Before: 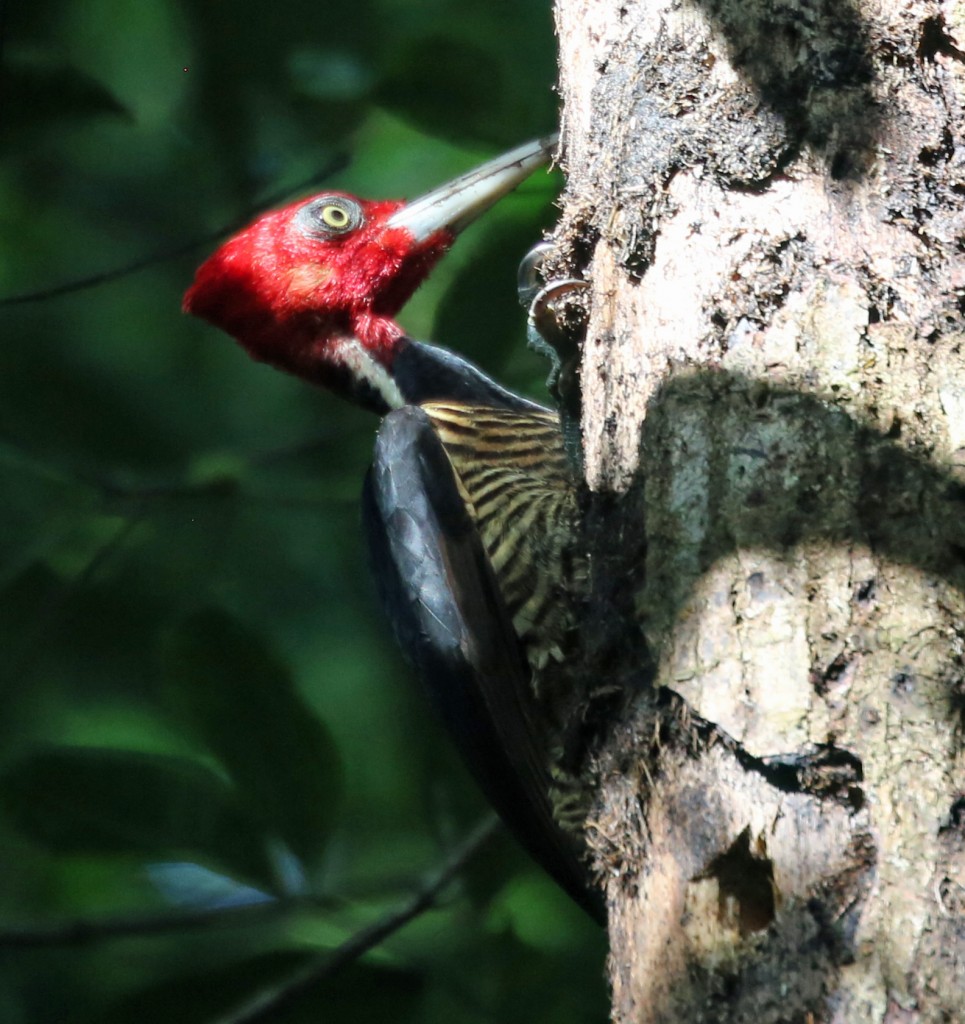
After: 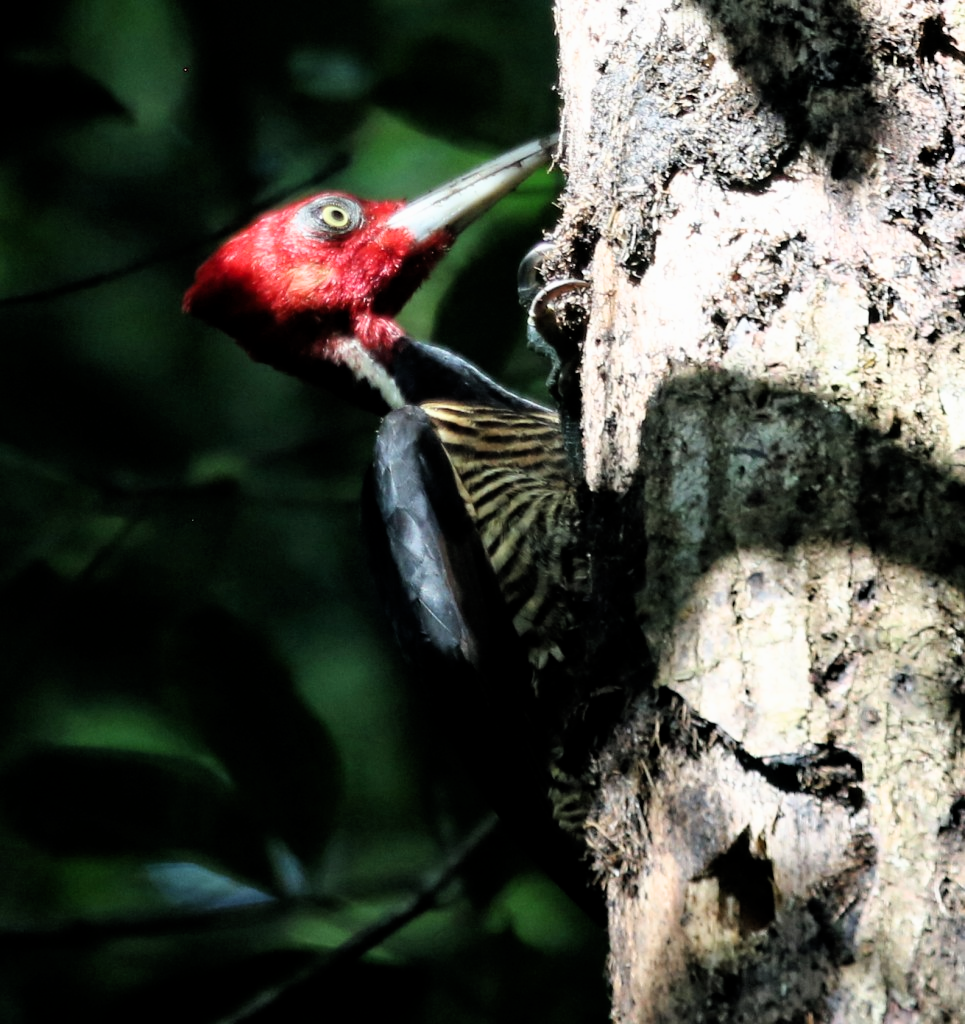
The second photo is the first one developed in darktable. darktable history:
filmic rgb: black relative exposure -8.72 EV, white relative exposure 2.66 EV, target black luminance 0%, target white luminance 99.962%, hardness 6.25, latitude 75.43%, contrast 1.315, highlights saturation mix -5.26%
